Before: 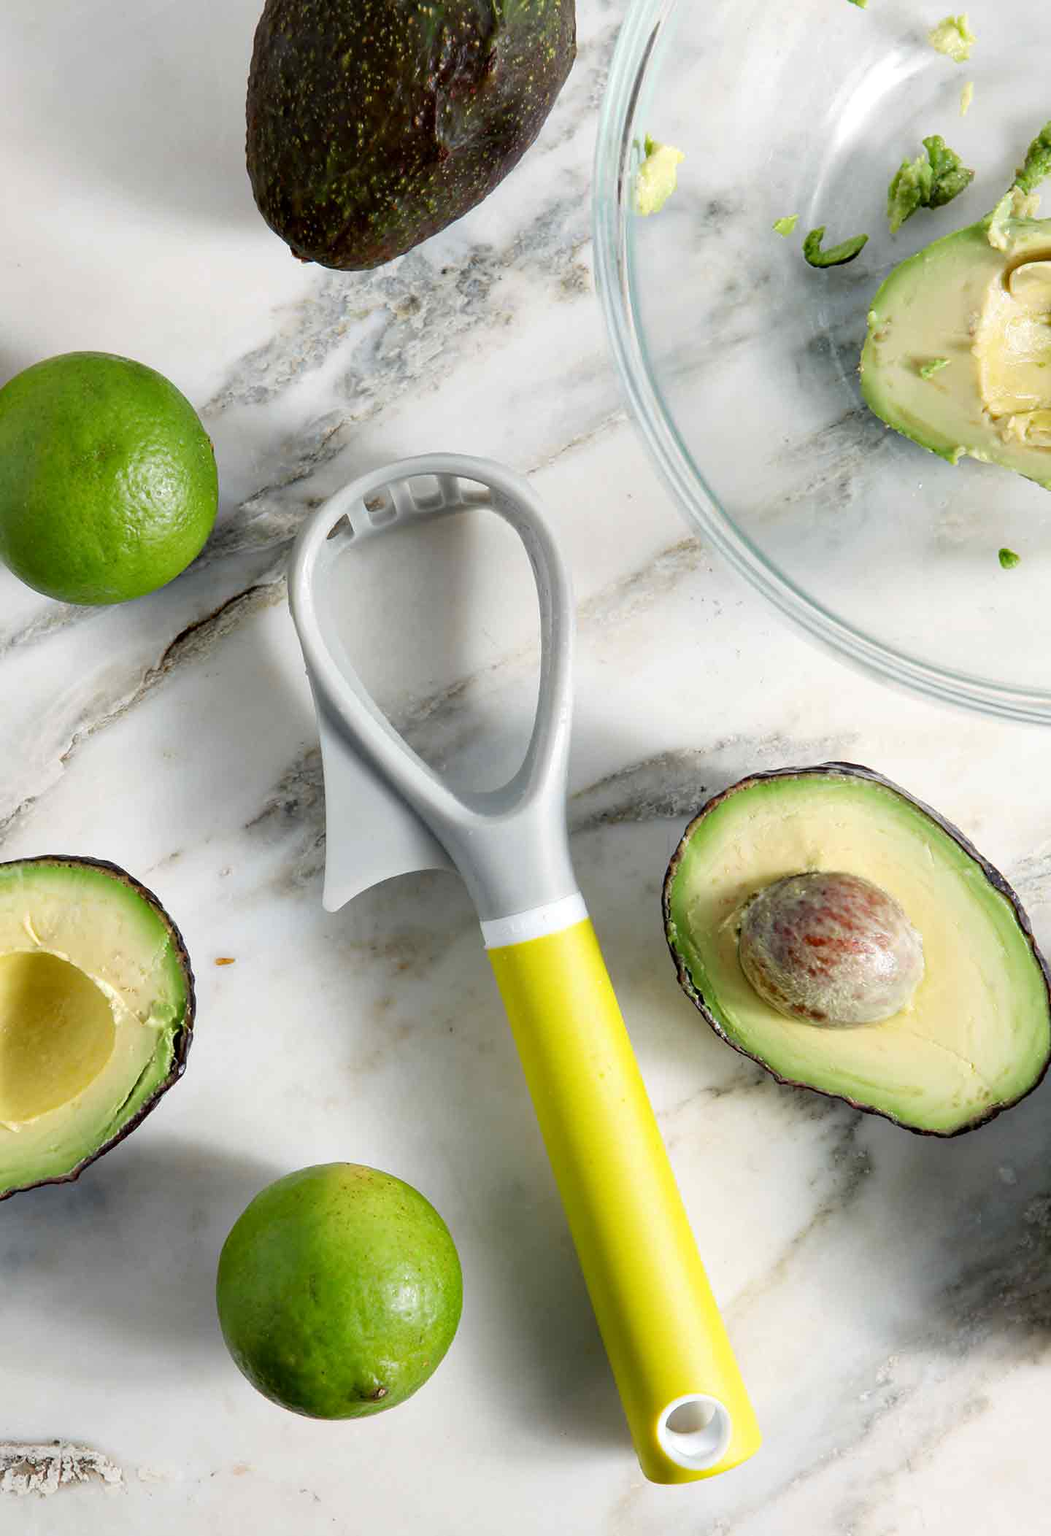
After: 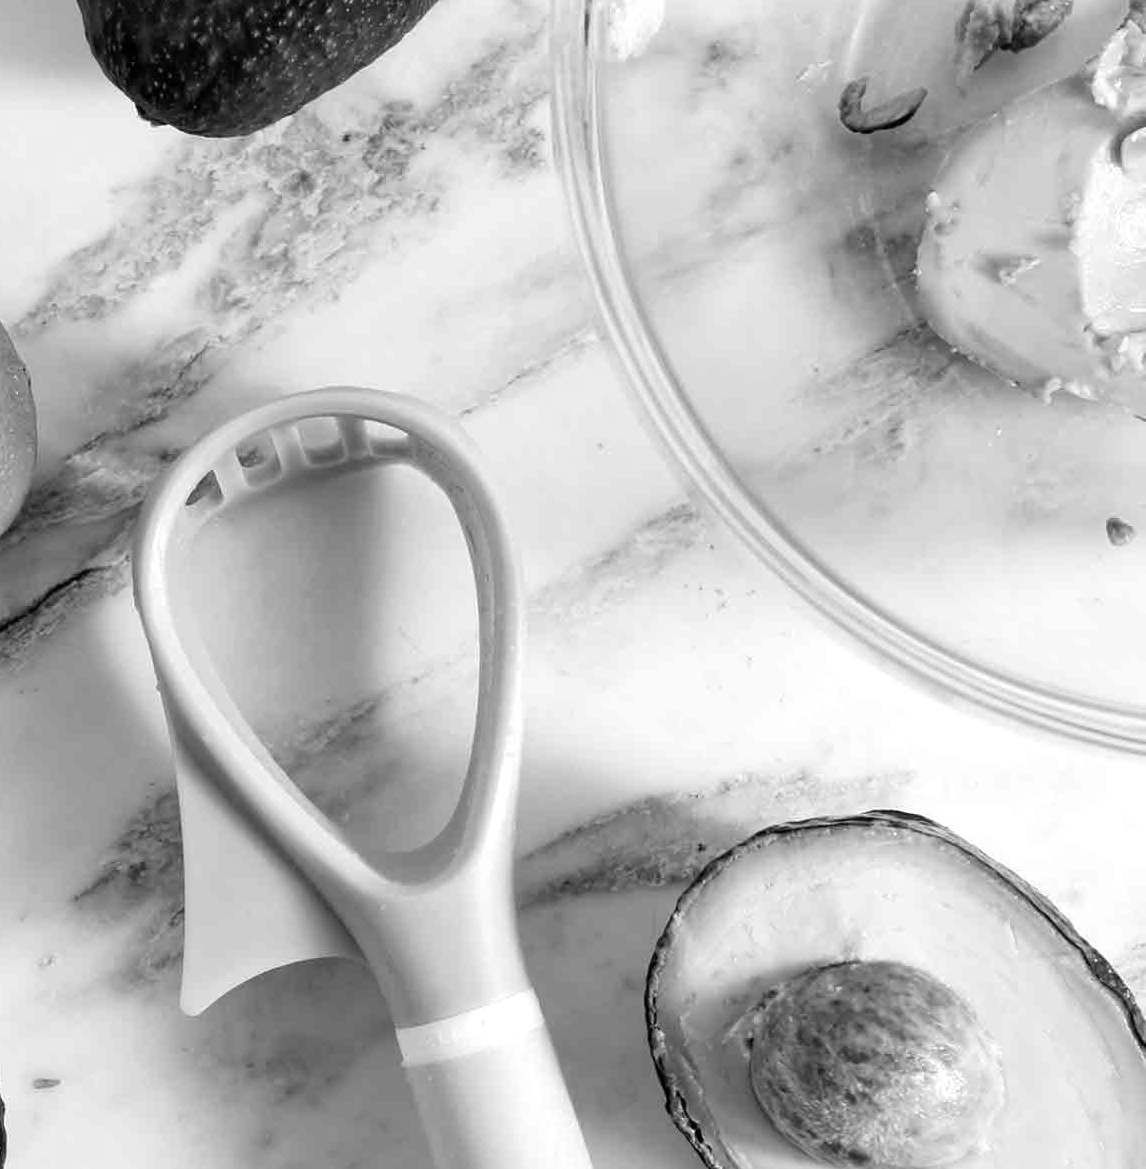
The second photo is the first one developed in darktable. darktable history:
exposure: exposure 0.132 EV, compensate exposure bias true, compensate highlight preservation false
color zones: curves: ch1 [(0, -0.394) (0.143, -0.394) (0.286, -0.394) (0.429, -0.392) (0.571, -0.391) (0.714, -0.391) (0.857, -0.391) (1, -0.394)], mix 42.92%
crop: left 18.244%, top 11.124%, right 2.142%, bottom 33.338%
